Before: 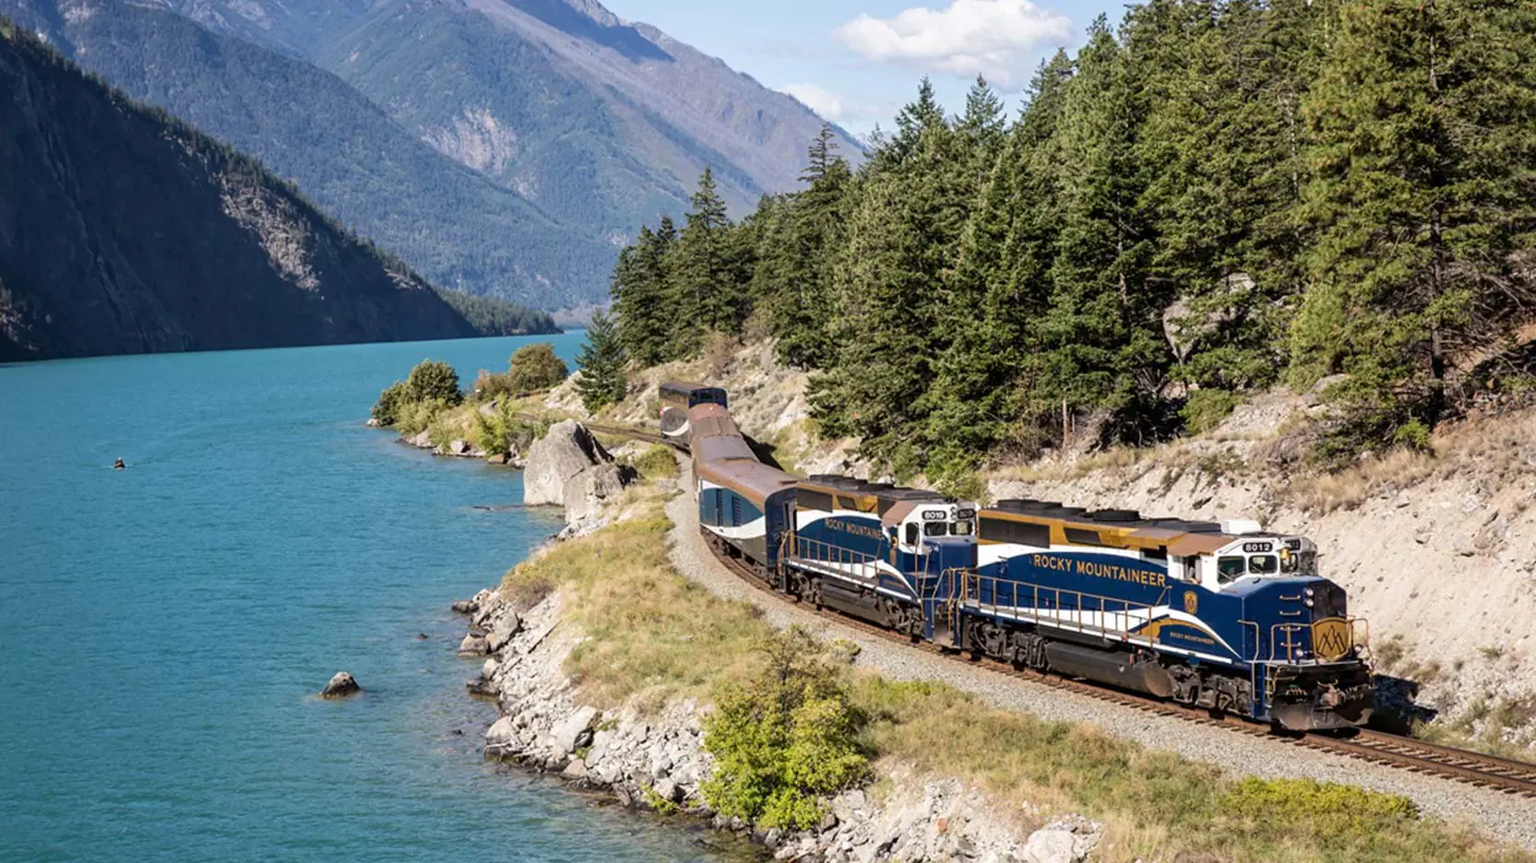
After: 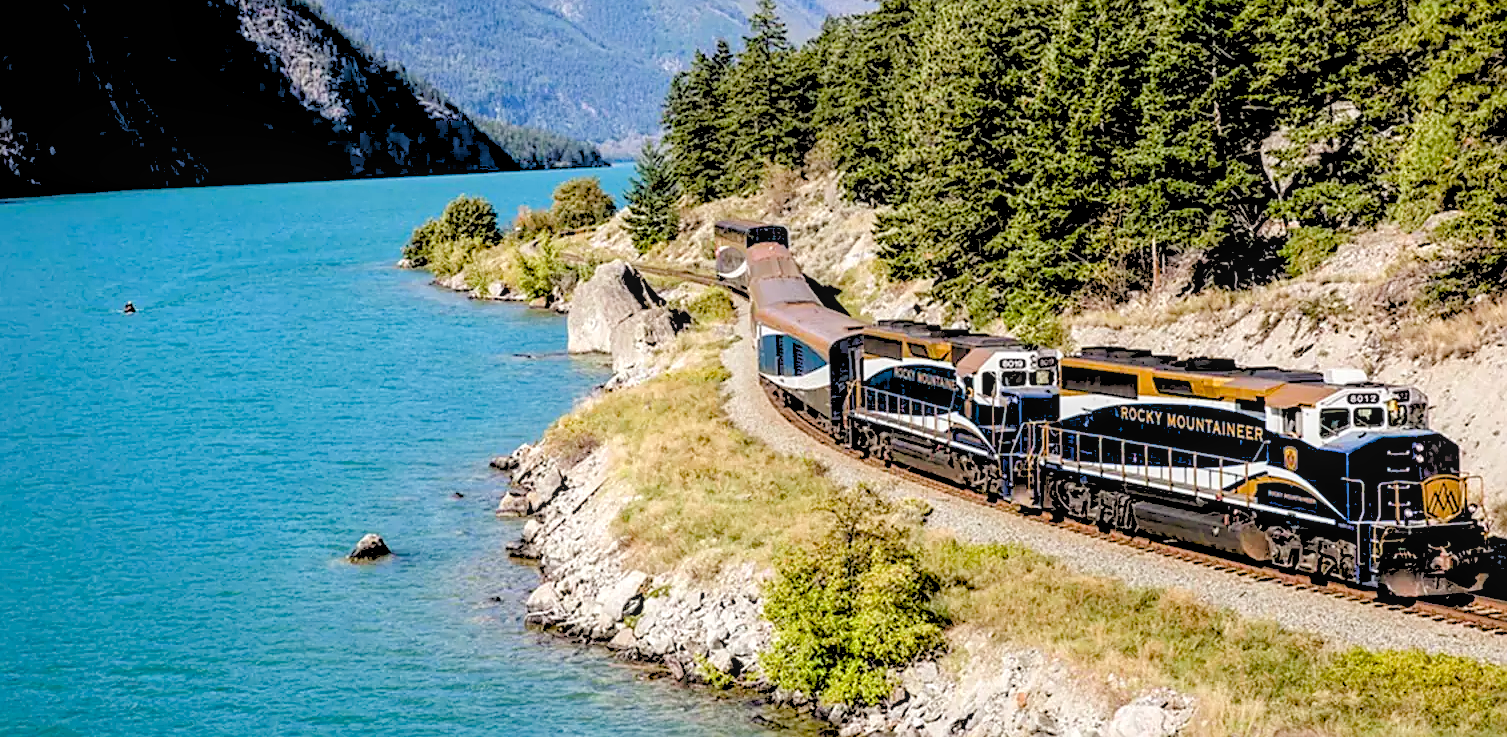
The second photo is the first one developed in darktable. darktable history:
sharpen: on, module defaults
local contrast: on, module defaults
crop: top 20.916%, right 9.437%, bottom 0.316%
rgb levels: levels [[0.027, 0.429, 0.996], [0, 0.5, 1], [0, 0.5, 1]]
color balance rgb: perceptual saturation grading › global saturation 20%, perceptual saturation grading › highlights -25%, perceptual saturation grading › shadows 50%
